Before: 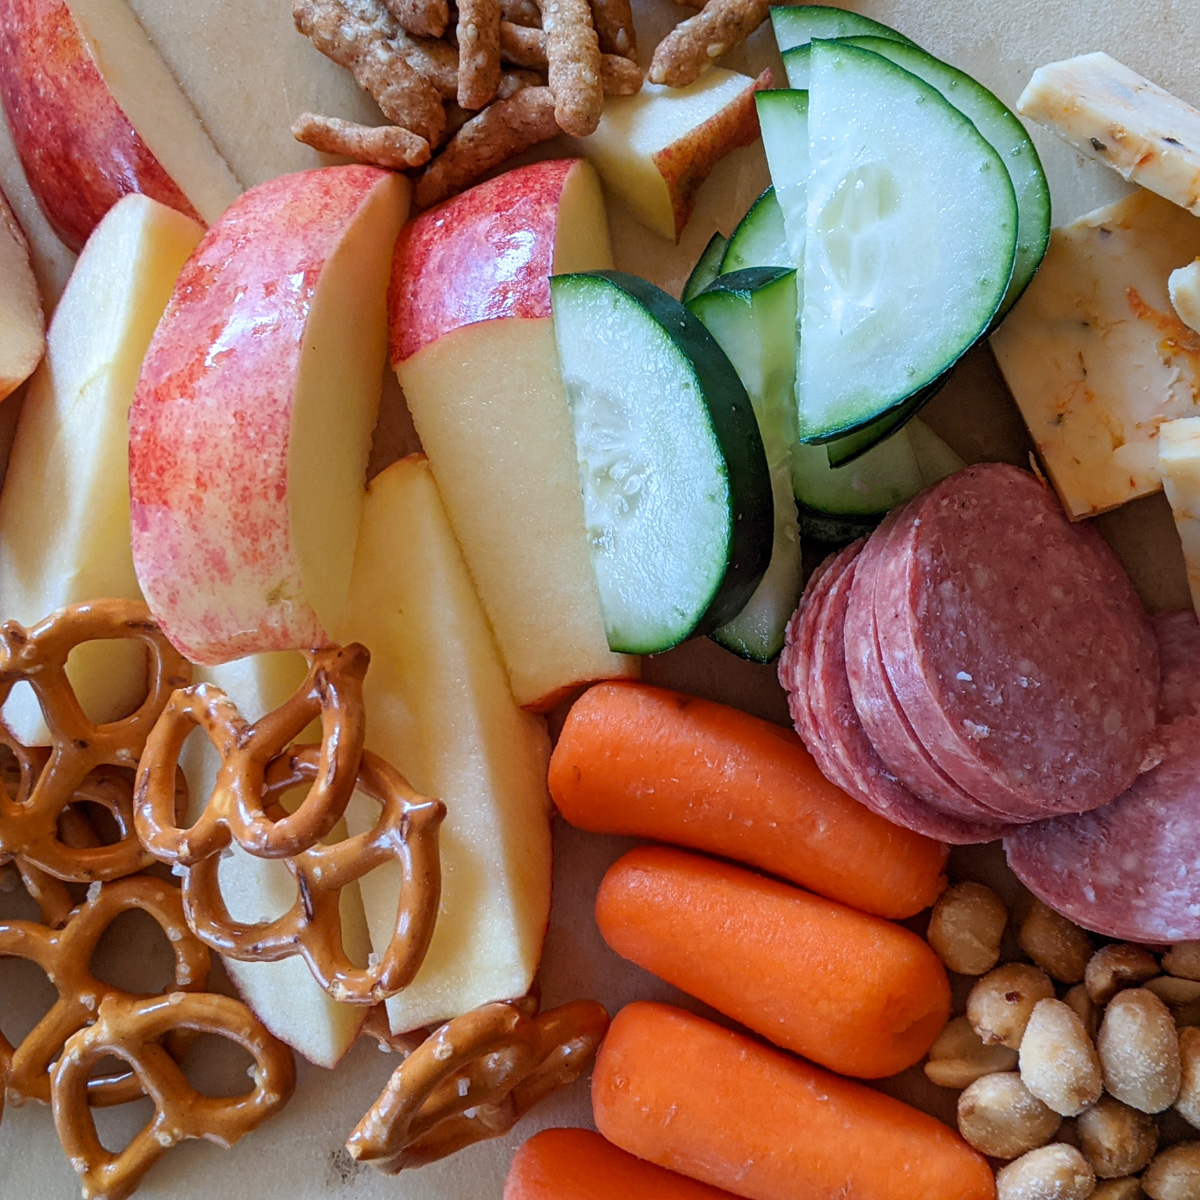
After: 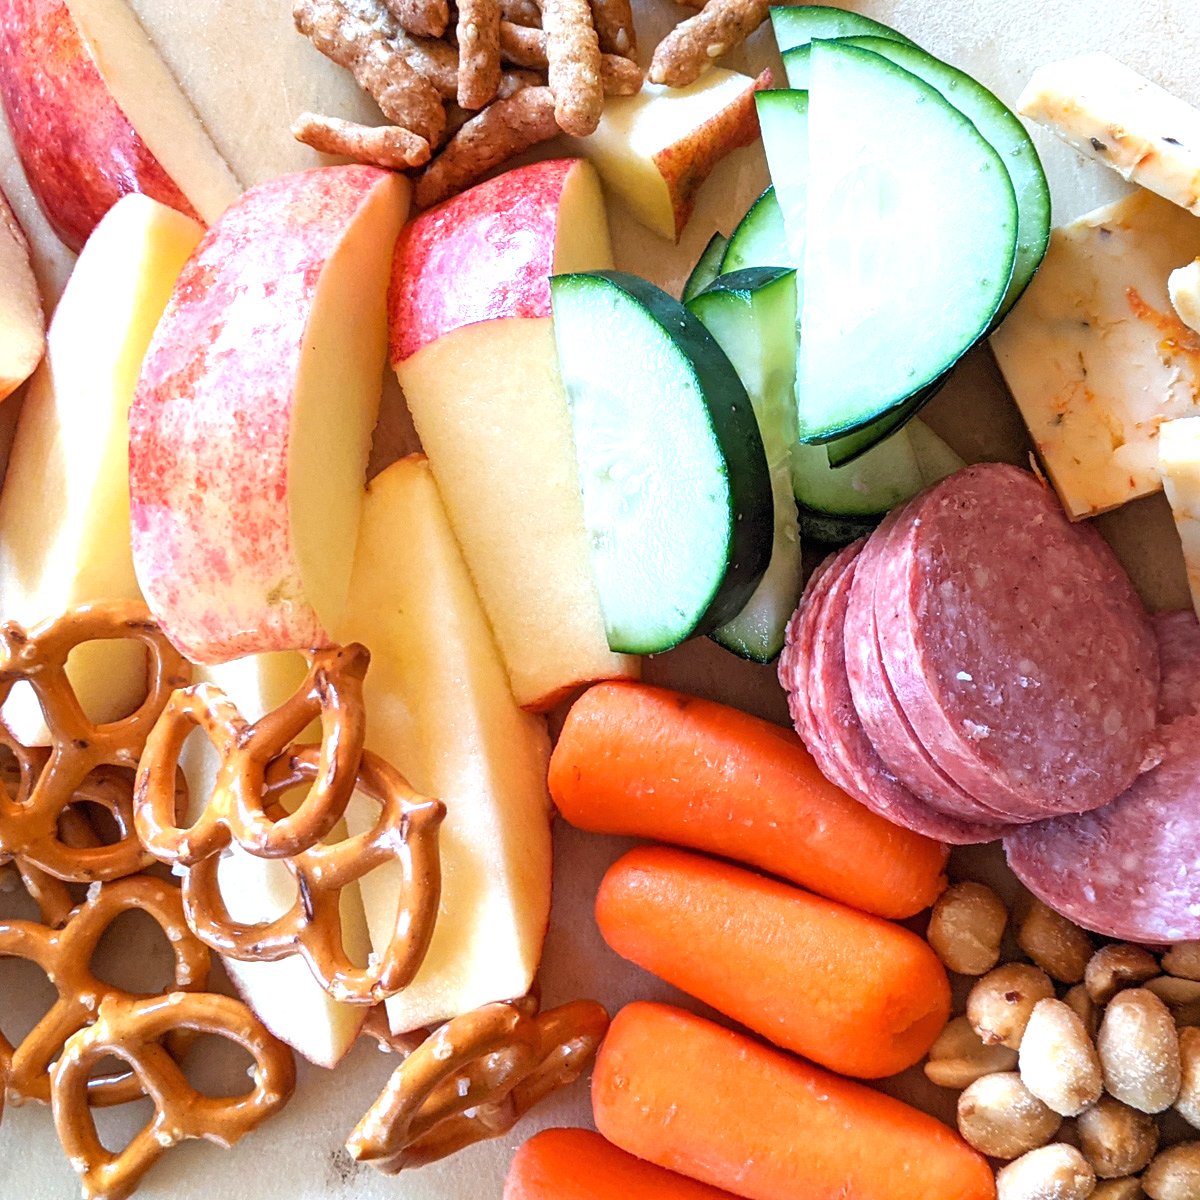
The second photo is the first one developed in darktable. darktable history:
exposure: black level correction 0, exposure 1.101 EV, compensate exposure bias true, compensate highlight preservation false
